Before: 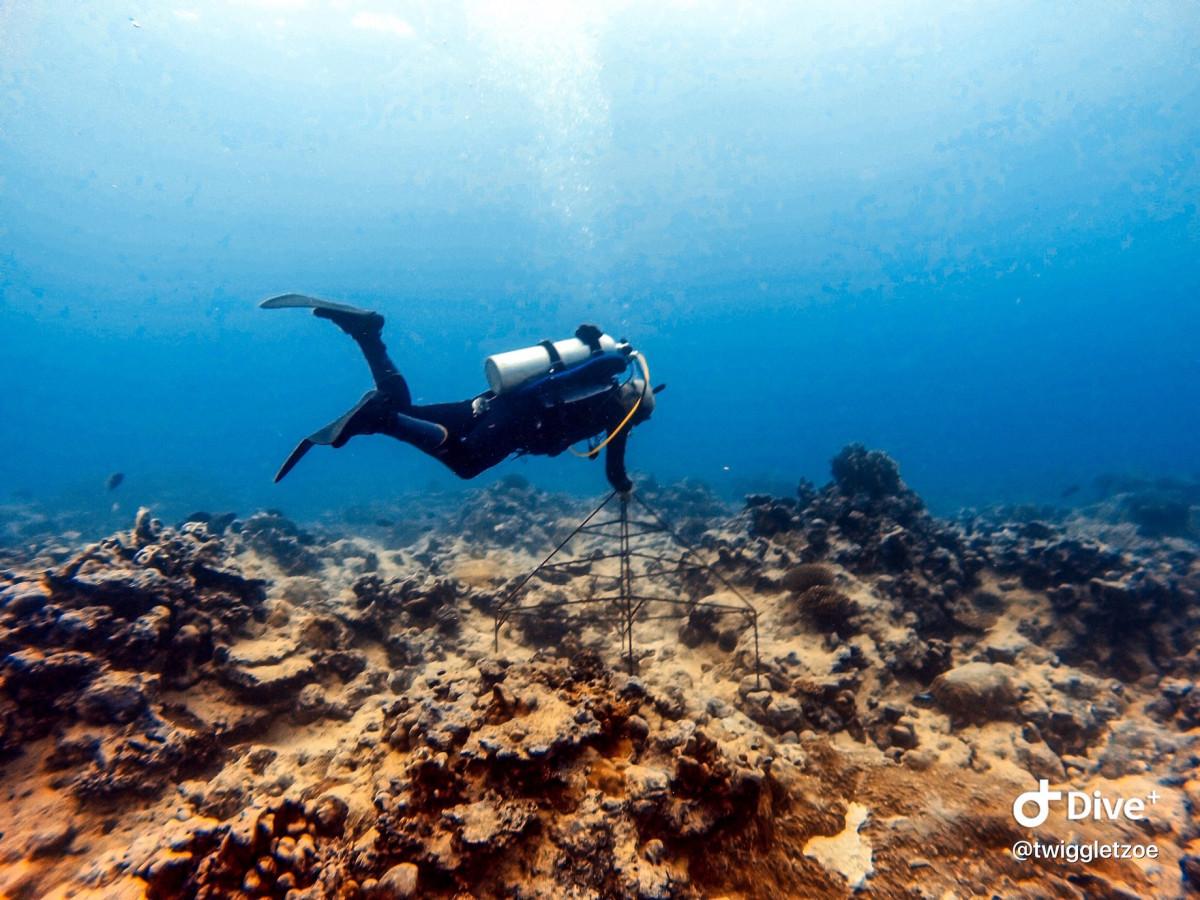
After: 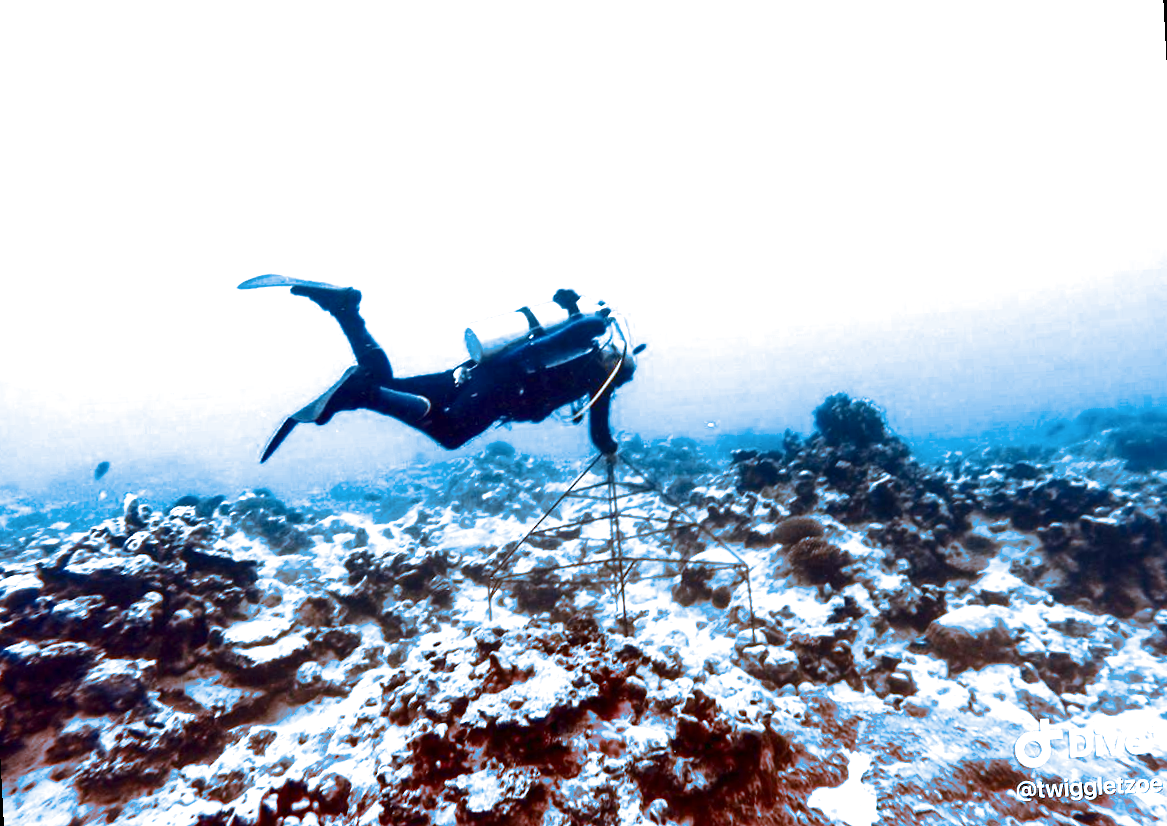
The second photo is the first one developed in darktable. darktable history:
rotate and perspective: rotation -3°, crop left 0.031, crop right 0.968, crop top 0.07, crop bottom 0.93
split-toning: shadows › hue 220°, shadows › saturation 0.64, highlights › hue 220°, highlights › saturation 0.64, balance 0, compress 5.22%
contrast brightness saturation: contrast 0.22
exposure: black level correction 0, exposure 1.5 EV, compensate exposure bias true, compensate highlight preservation false
